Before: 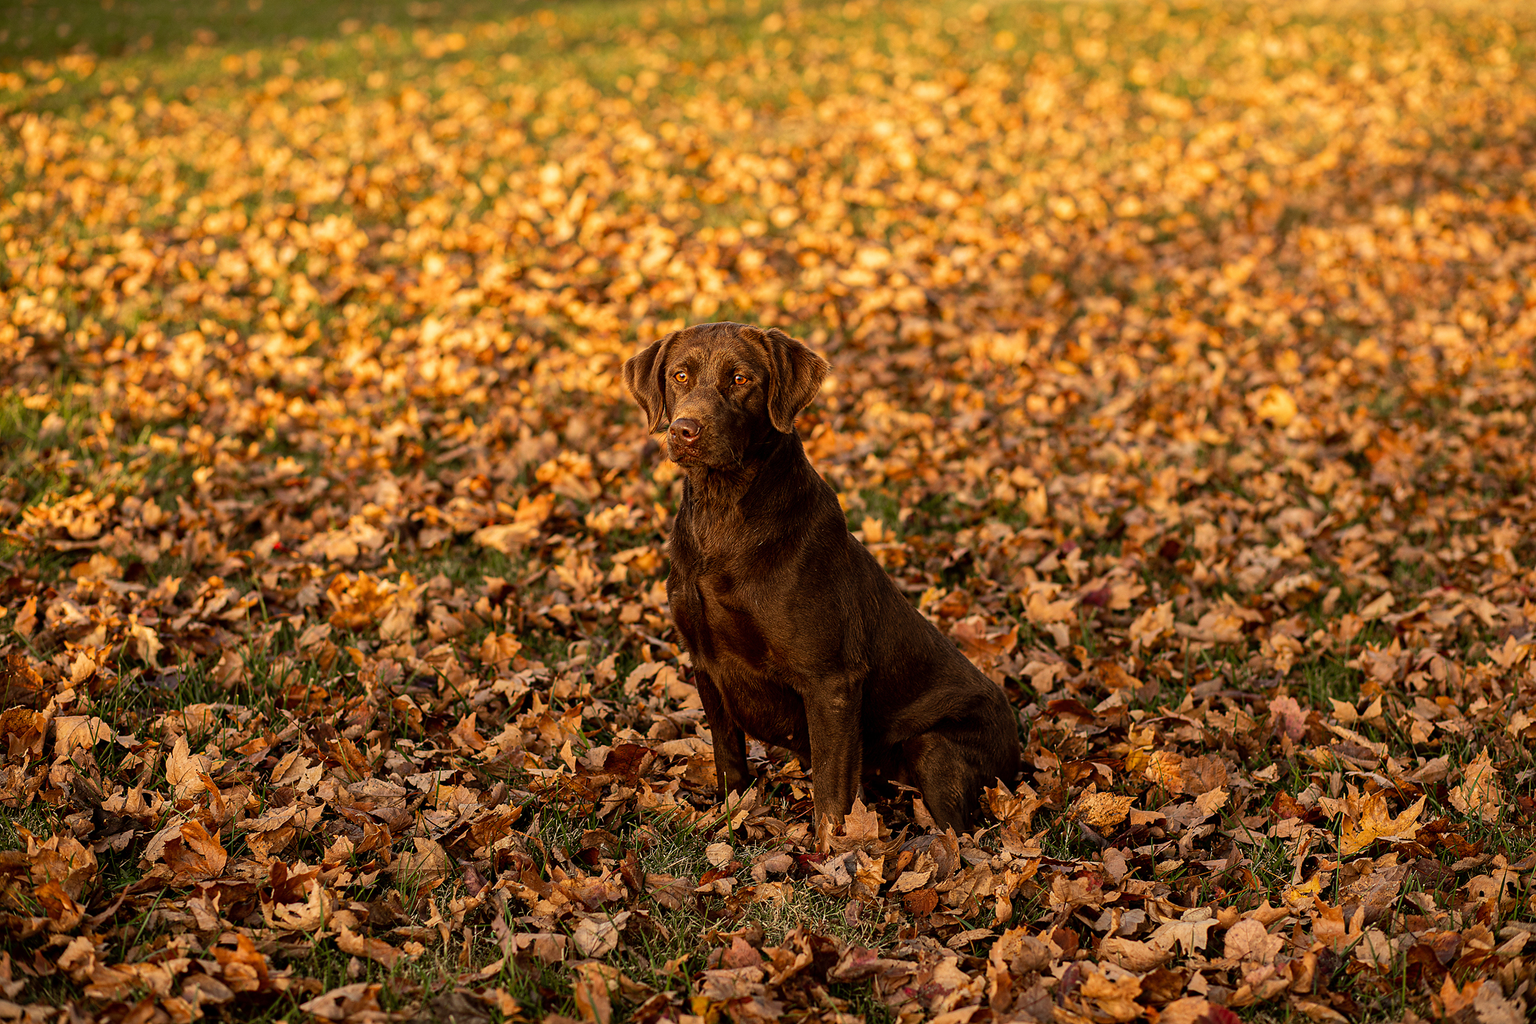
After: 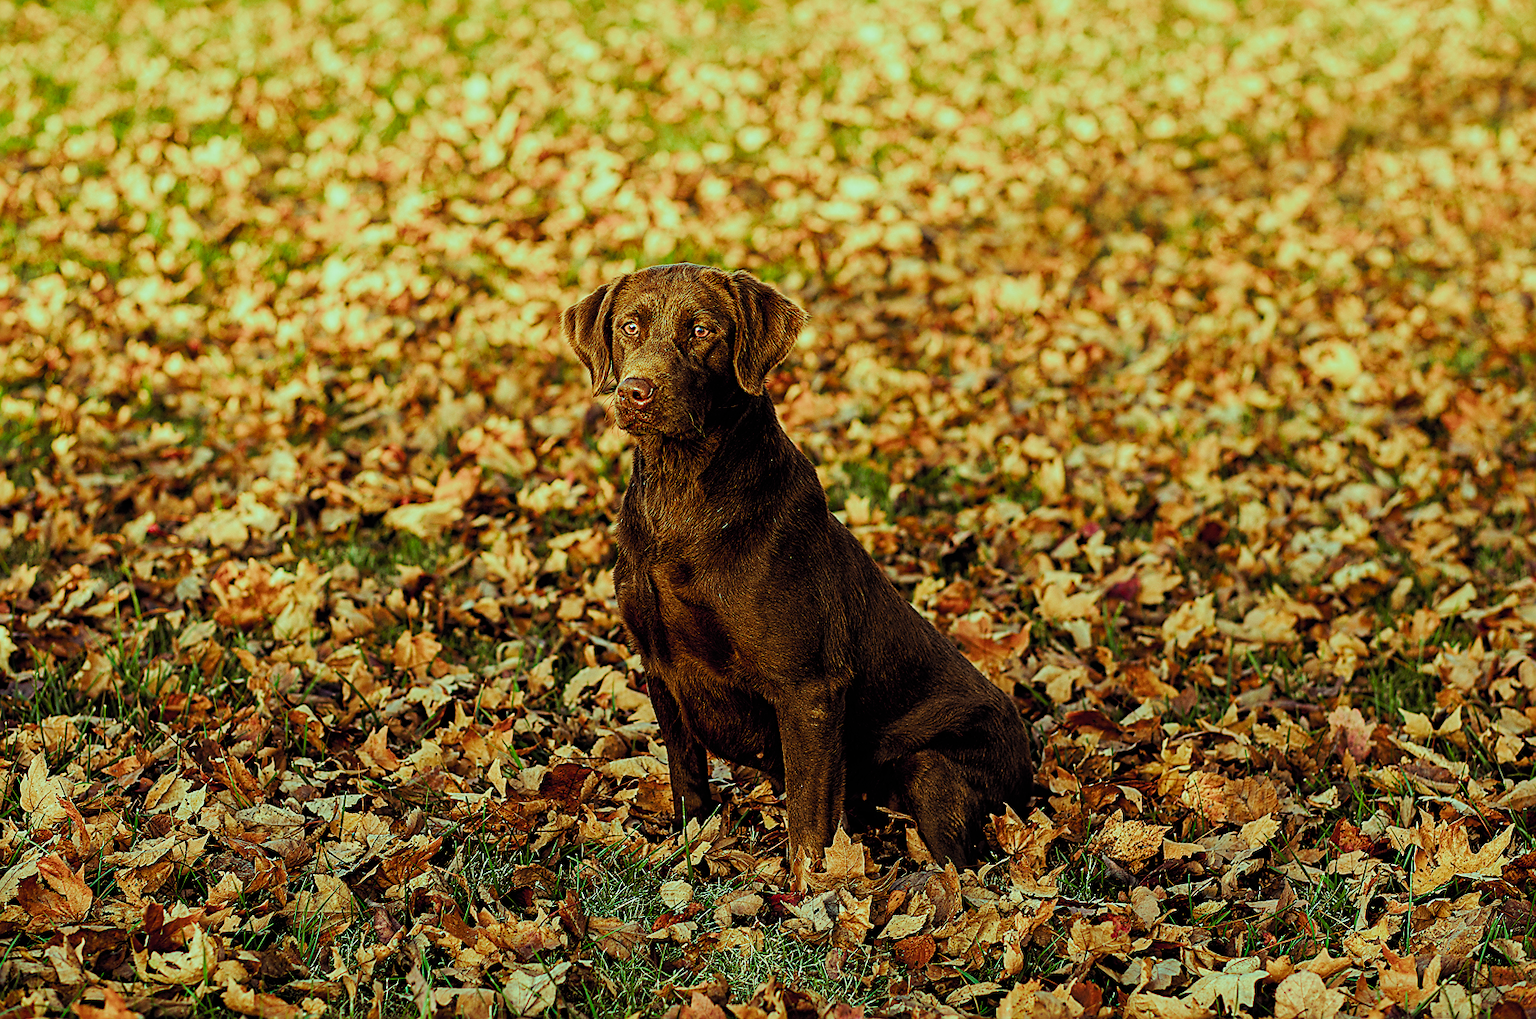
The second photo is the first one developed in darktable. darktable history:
color balance rgb: highlights gain › chroma 7.398%, highlights gain › hue 186.58°, global offset › chroma 0.052%, global offset › hue 253.05°, perceptual saturation grading › global saturation 30.772%
tone curve: curves: ch0 [(0, 0) (0.003, 0.002) (0.011, 0.009) (0.025, 0.02) (0.044, 0.035) (0.069, 0.055) (0.1, 0.08) (0.136, 0.109) (0.177, 0.142) (0.224, 0.179) (0.277, 0.222) (0.335, 0.268) (0.399, 0.329) (0.468, 0.409) (0.543, 0.495) (0.623, 0.579) (0.709, 0.669) (0.801, 0.767) (0.898, 0.885) (1, 1)], preserve colors none
filmic rgb: black relative exposure -7.65 EV, white relative exposure 4.56 EV, hardness 3.61, color science v4 (2020), iterations of high-quality reconstruction 0
exposure: exposure 0.778 EV, compensate highlight preservation false
crop and rotate: left 9.709%, top 9.76%, right 5.926%, bottom 6.214%
sharpen: on, module defaults
